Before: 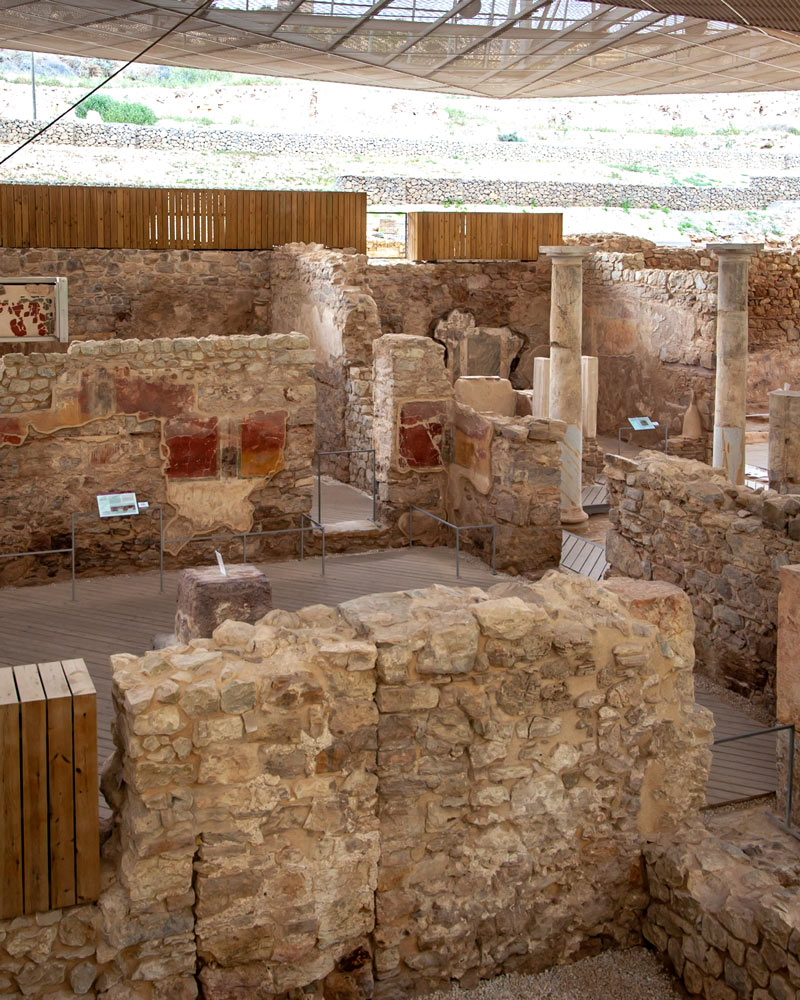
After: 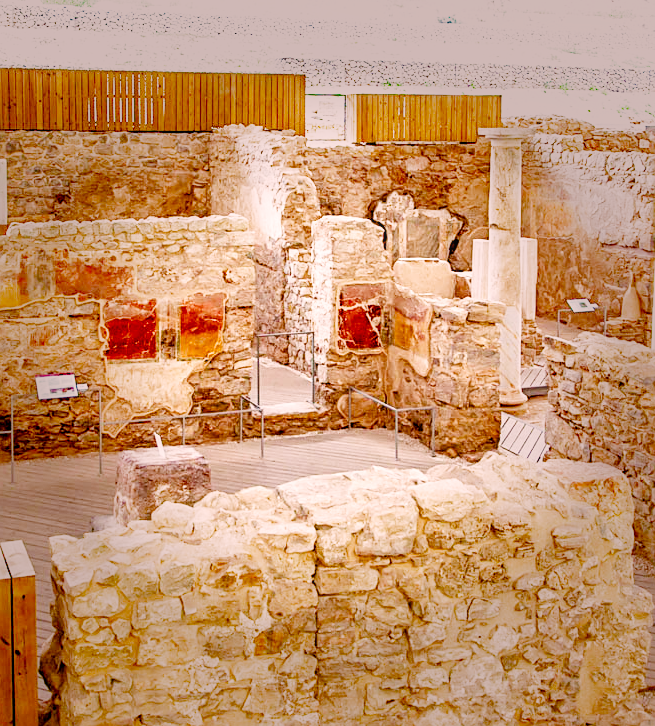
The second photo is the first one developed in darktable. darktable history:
sharpen: on, module defaults
vignetting: fall-off start 40.74%, fall-off radius 40.19%, saturation 0.387
exposure: black level correction 0, exposure 2.086 EV, compensate highlight preservation false
local contrast: on, module defaults
filmic rgb: middle gray luminance 28.87%, black relative exposure -10.22 EV, white relative exposure 5.5 EV, threshold 3.06 EV, target black luminance 0%, hardness 3.93, latitude 1.51%, contrast 1.129, highlights saturation mix 5.11%, shadows ↔ highlights balance 15.82%, preserve chrominance no, color science v4 (2020), type of noise poissonian, enable highlight reconstruction true
color balance rgb: power › hue 63.04°, perceptual saturation grading › global saturation 34.961%, perceptual saturation grading › highlights -25.62%, perceptual saturation grading › shadows 25.128%
color correction: highlights a* 7.34, highlights b* 3.91
crop: left 7.745%, top 11.838%, right 10.344%, bottom 15.465%
